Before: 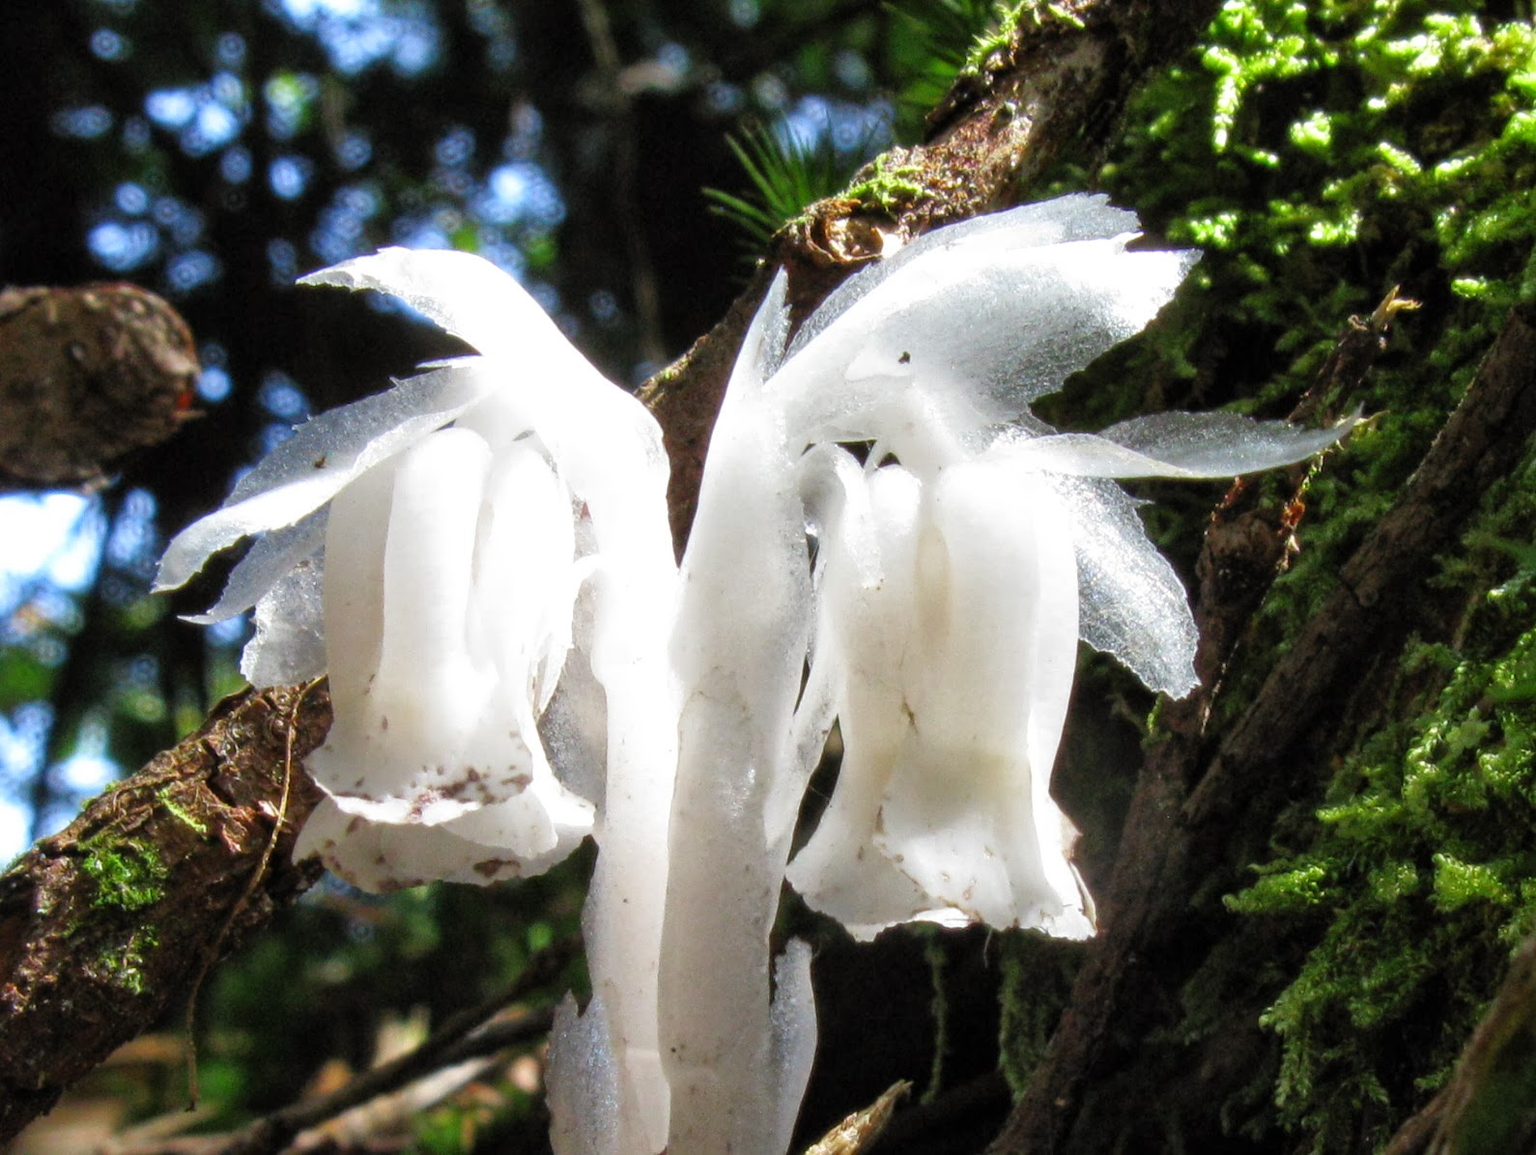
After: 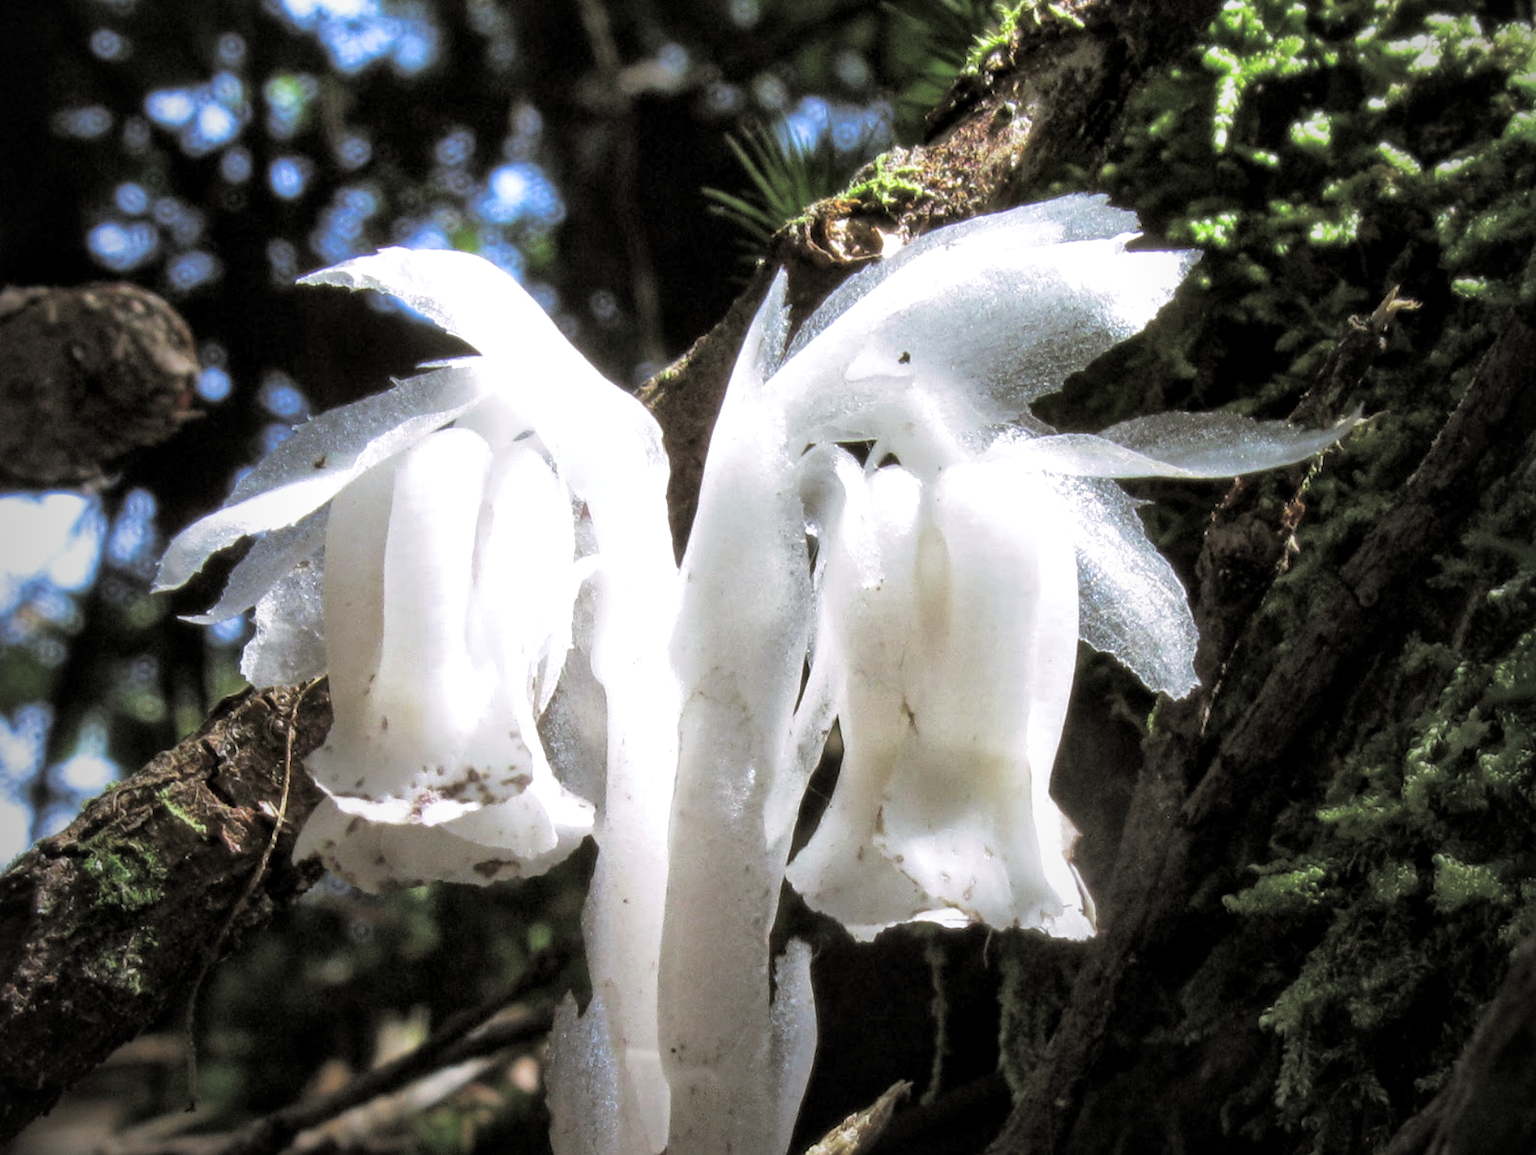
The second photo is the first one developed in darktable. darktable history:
split-toning: shadows › hue 46.8°, shadows › saturation 0.17, highlights › hue 316.8°, highlights › saturation 0.27, balance -51.82
white balance: red 0.983, blue 1.036
vignetting: fall-off start 72.14%, fall-off radius 108.07%, brightness -0.713, saturation -0.488, center (-0.054, -0.359), width/height ratio 0.729
local contrast: mode bilateral grid, contrast 20, coarseness 50, detail 130%, midtone range 0.2
